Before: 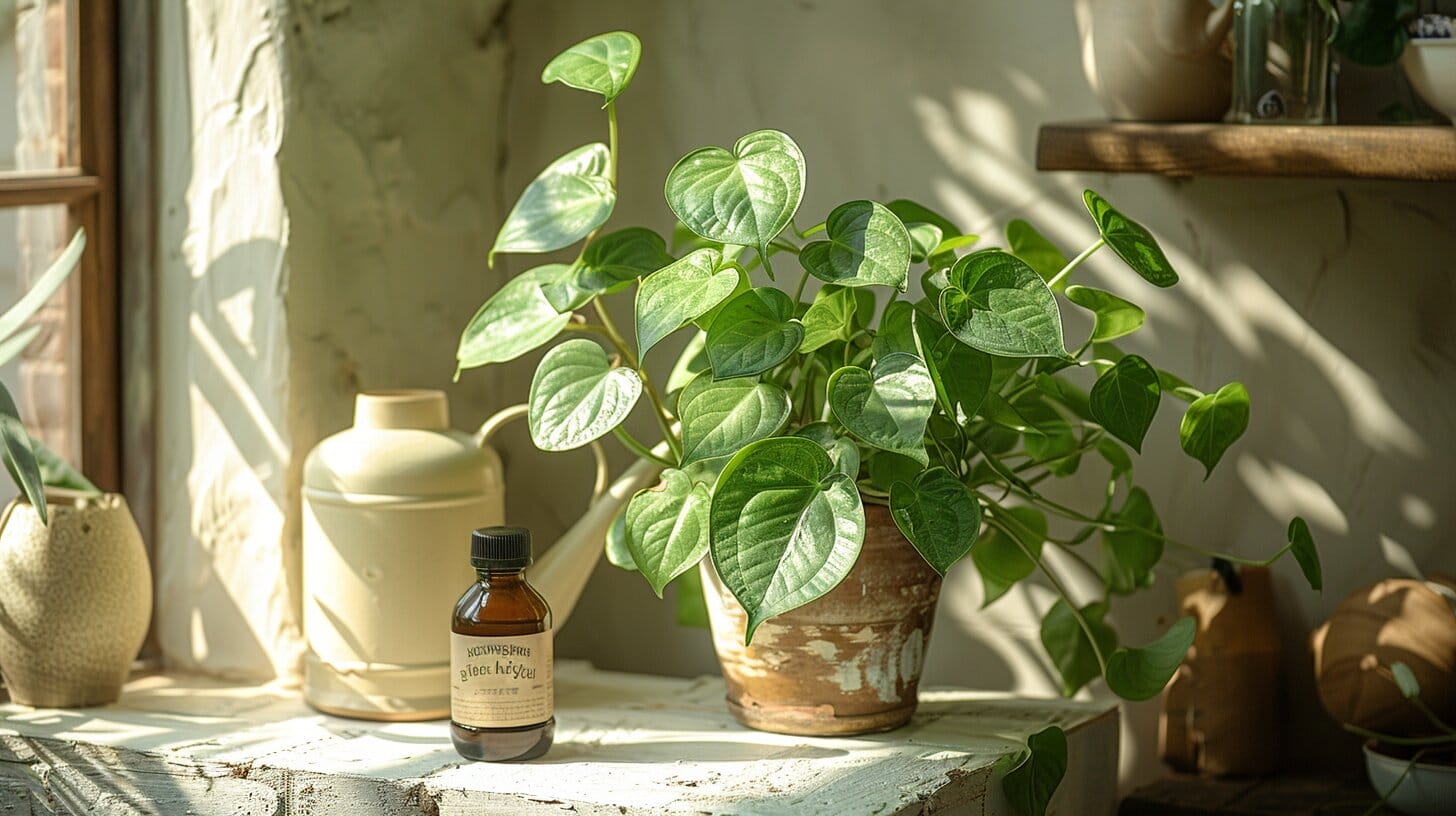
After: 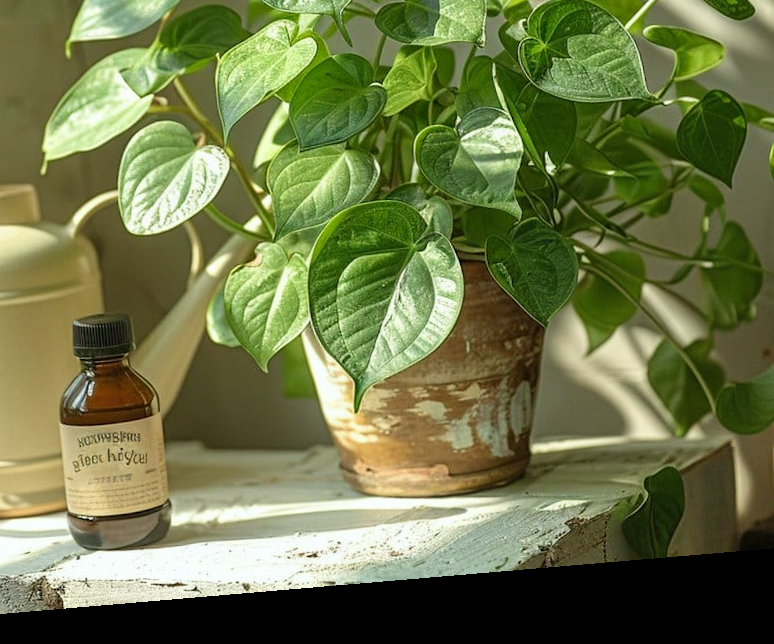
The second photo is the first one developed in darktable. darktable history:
shadows and highlights: low approximation 0.01, soften with gaussian
color balance rgb: global vibrance 10%
white balance: red 0.978, blue 0.999
crop and rotate: left 29.237%, top 31.152%, right 19.807%
rotate and perspective: rotation -4.86°, automatic cropping off
